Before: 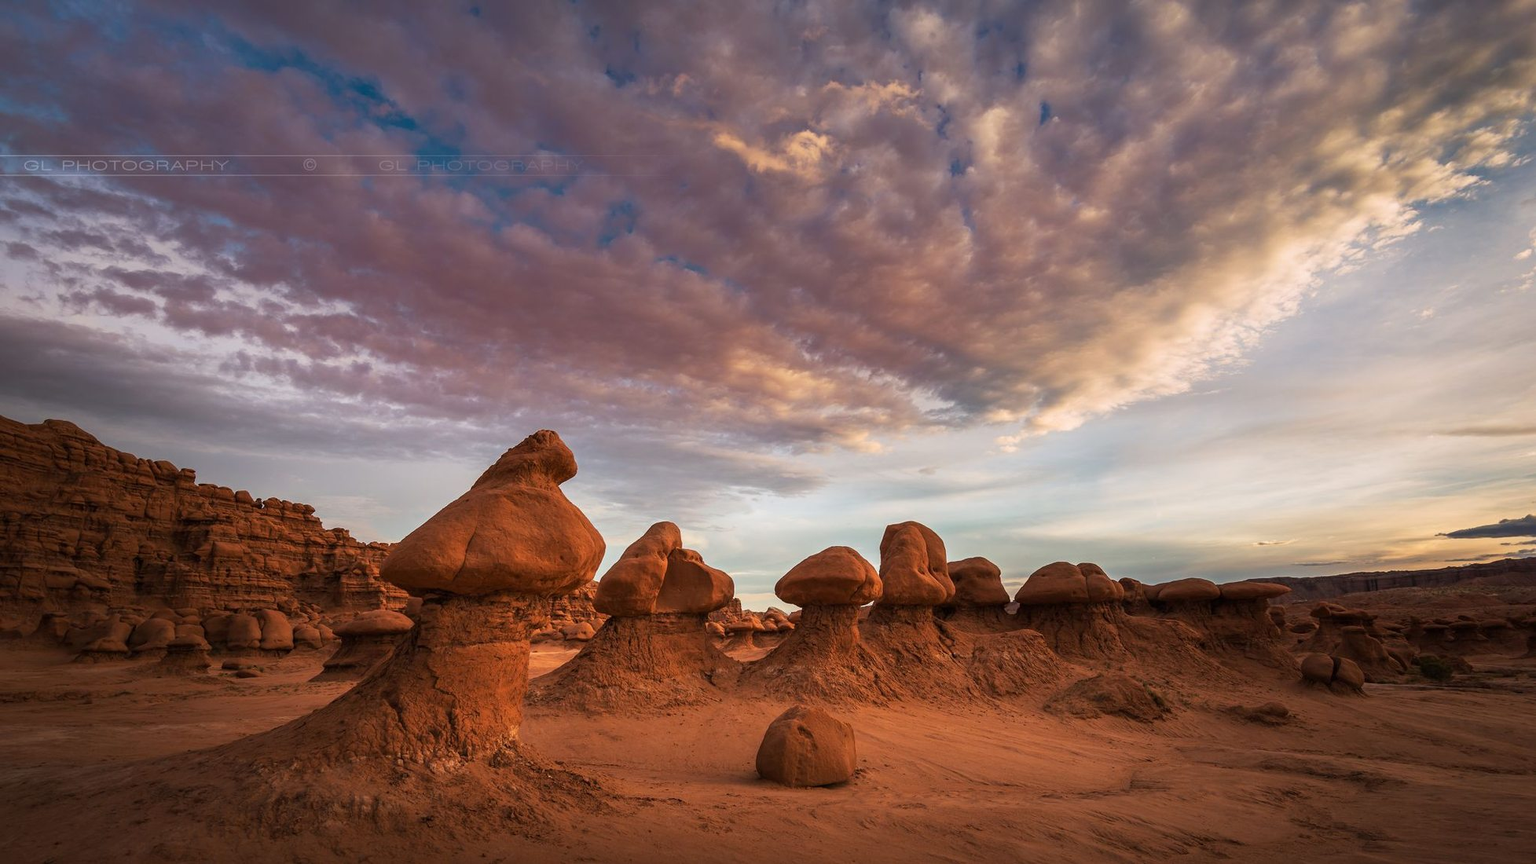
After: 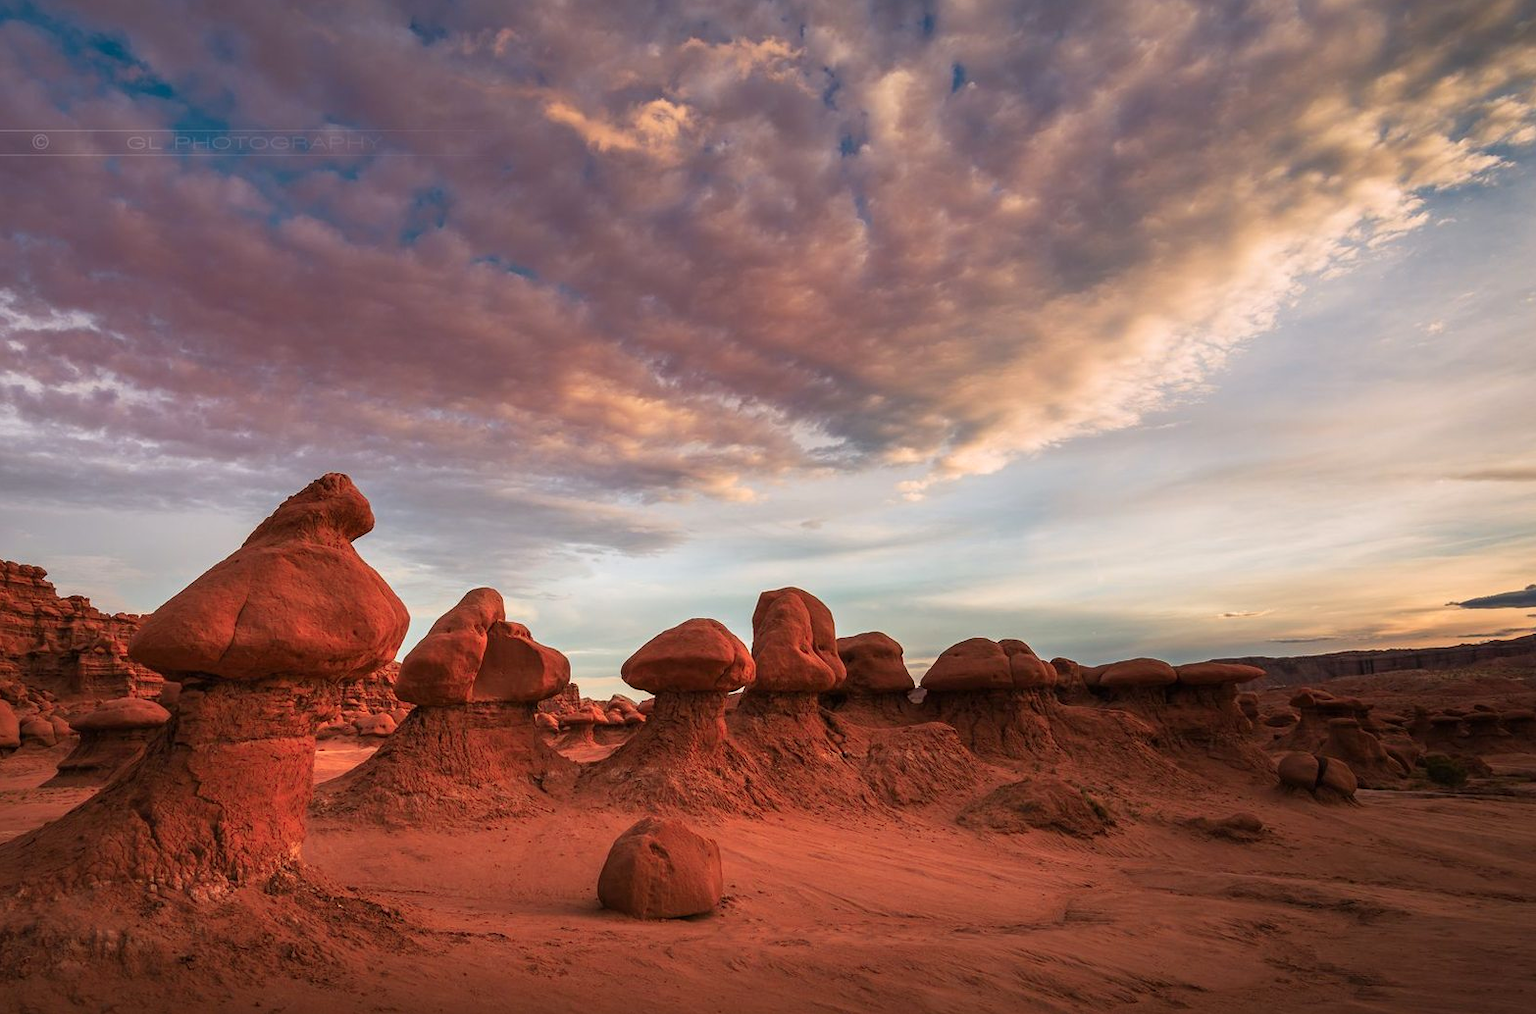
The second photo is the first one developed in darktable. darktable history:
exposure: black level correction 0, compensate highlight preservation false
color zones: curves: ch1 [(0.235, 0.558) (0.75, 0.5)]; ch2 [(0.25, 0.462) (0.749, 0.457)]
crop and rotate: left 18.072%, top 5.927%, right 1.805%
